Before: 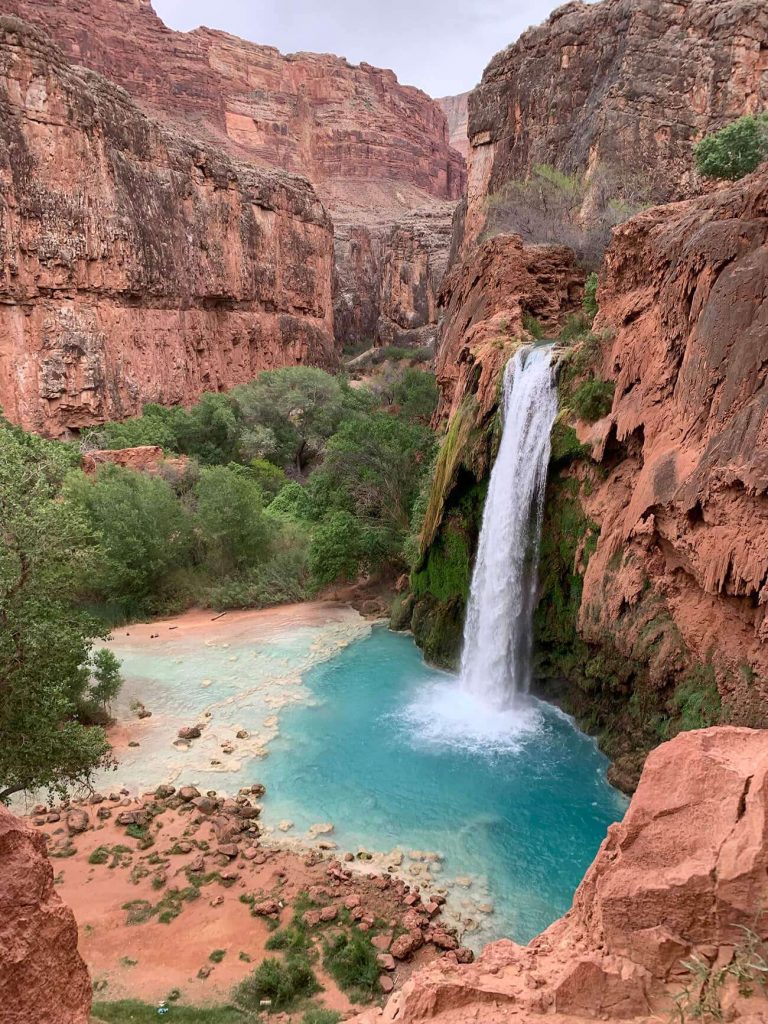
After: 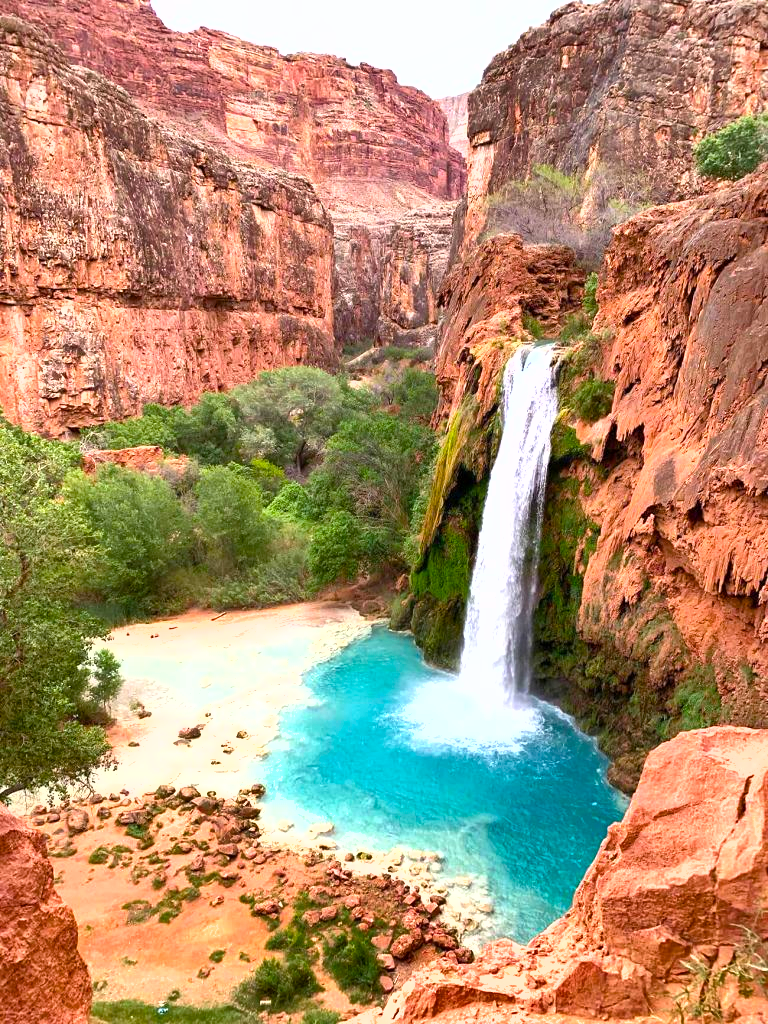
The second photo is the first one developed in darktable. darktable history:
shadows and highlights: shadows color adjustment 97.68%, soften with gaussian
color balance rgb: power › hue 61.4°, perceptual saturation grading › global saturation 39.964%, perceptual brilliance grading › global brilliance 11.844%
exposure: exposure 0.608 EV, compensate exposure bias true, compensate highlight preservation false
